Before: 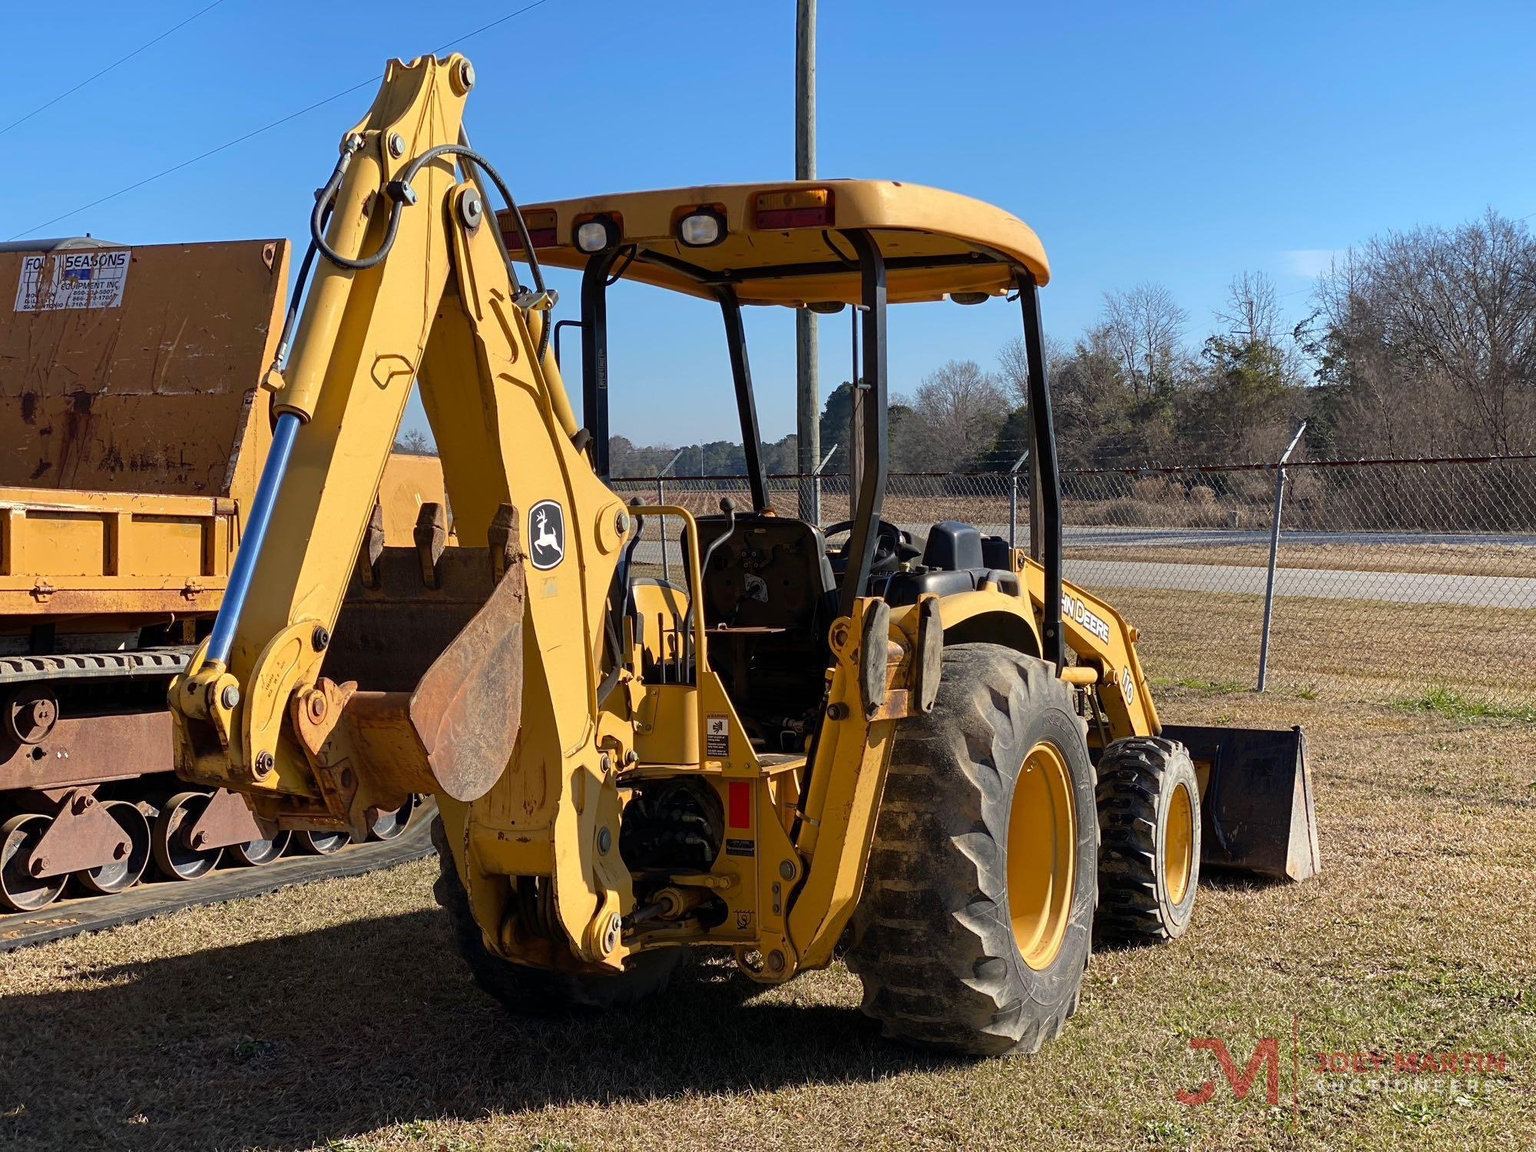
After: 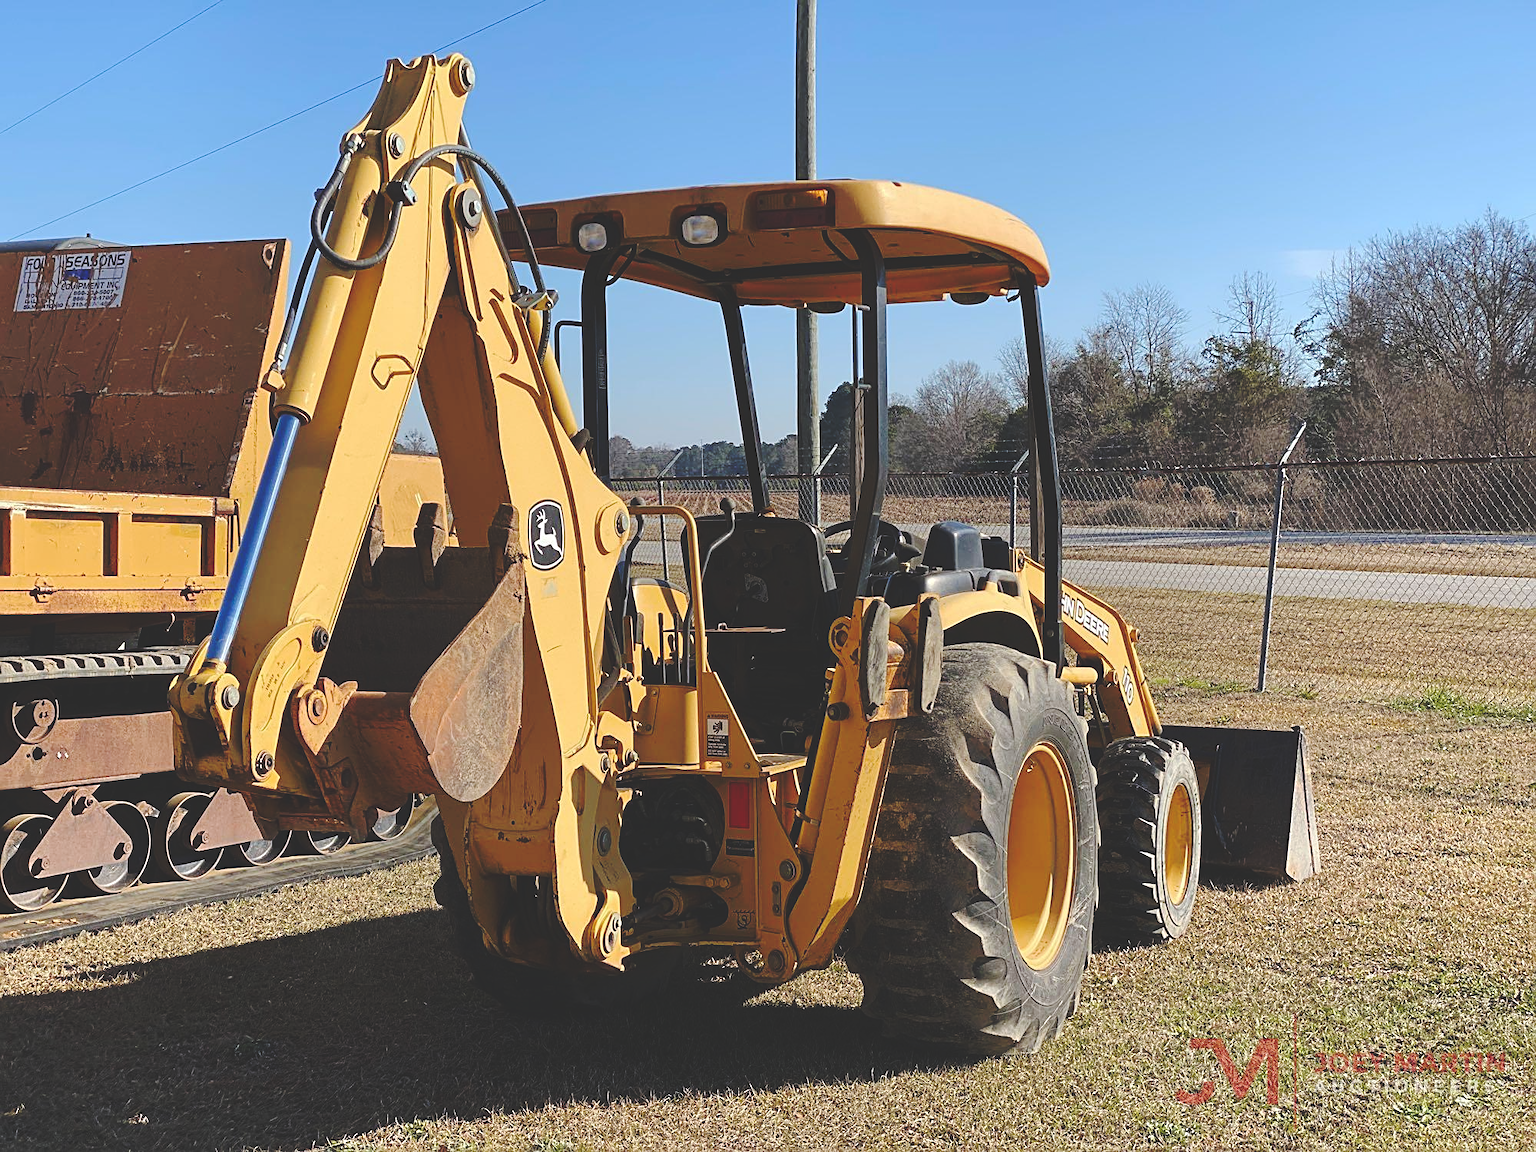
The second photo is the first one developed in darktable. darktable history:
levels: black 0.074%
sharpen: on, module defaults
base curve: curves: ch0 [(0, 0.024) (0.055, 0.065) (0.121, 0.166) (0.236, 0.319) (0.693, 0.726) (1, 1)], preserve colors none
